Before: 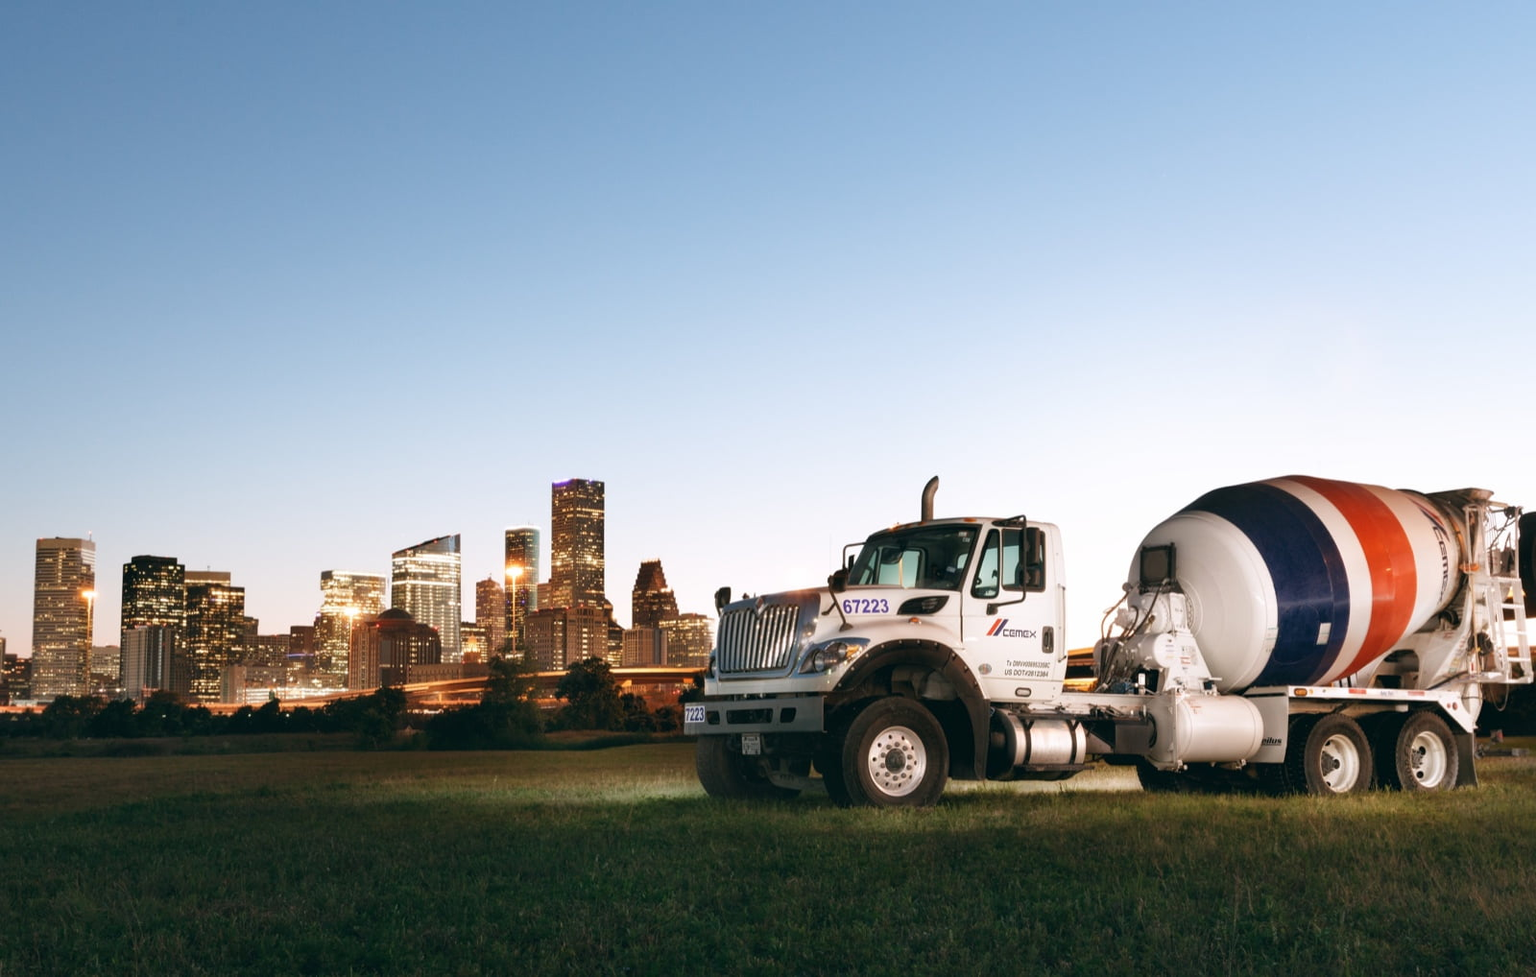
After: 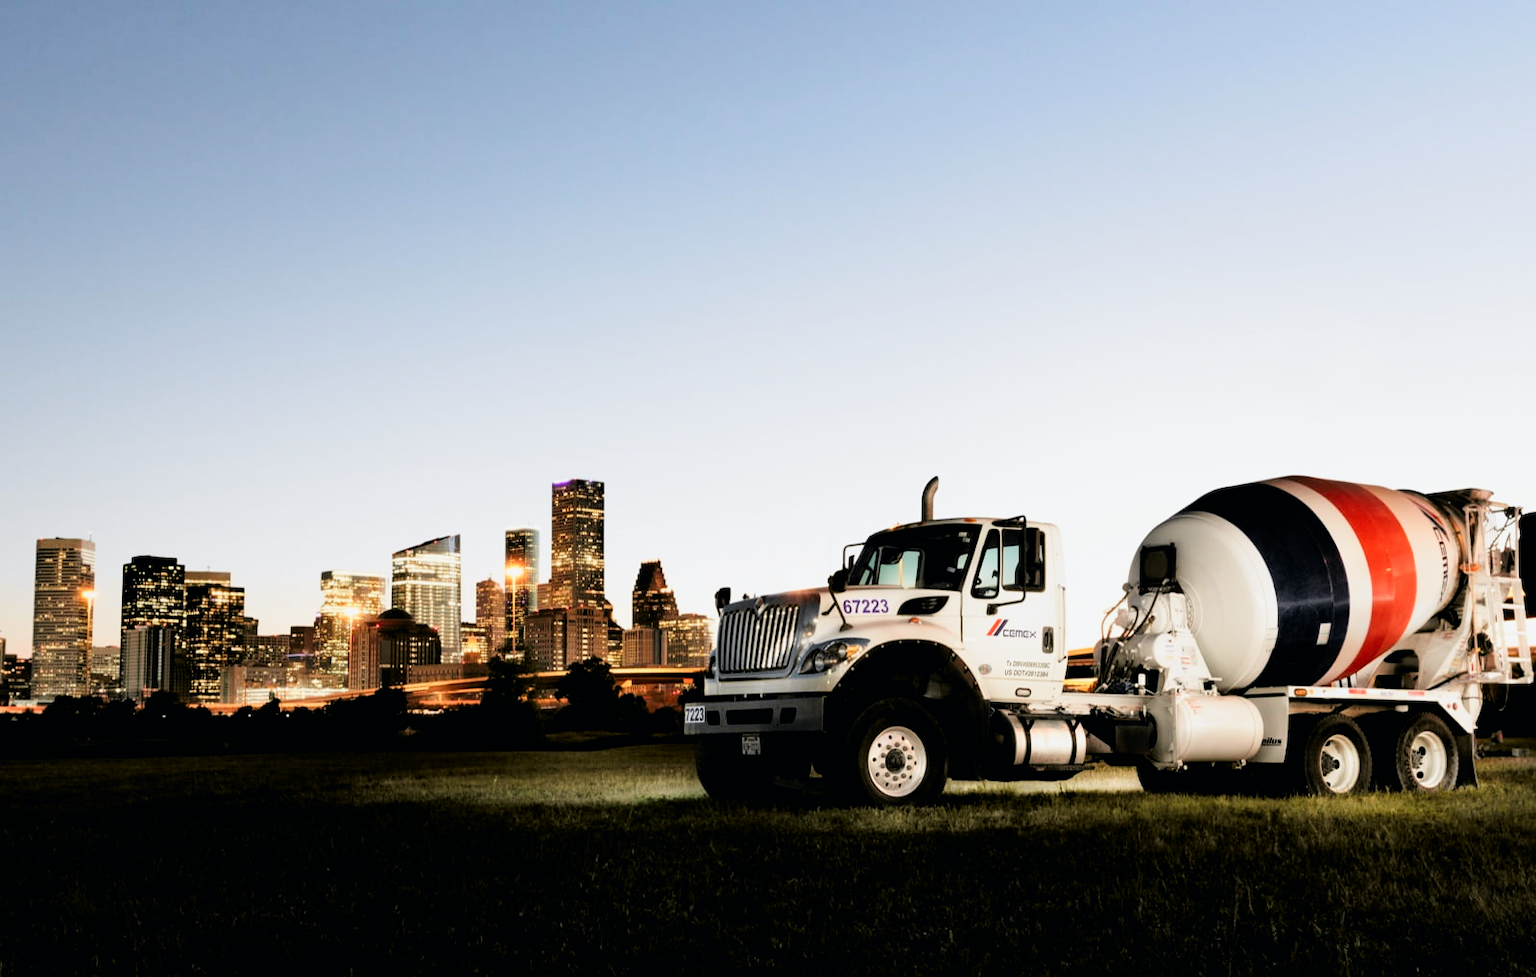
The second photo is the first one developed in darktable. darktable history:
filmic rgb: black relative exposure -3.72 EV, white relative exposure 2.77 EV, dynamic range scaling -5.32%, hardness 3.03
tone curve: curves: ch0 [(0, 0) (0.071, 0.058) (0.266, 0.268) (0.498, 0.542) (0.766, 0.807) (1, 0.983)]; ch1 [(0, 0) (0.346, 0.307) (0.408, 0.387) (0.463, 0.465) (0.482, 0.493) (0.502, 0.499) (0.517, 0.505) (0.55, 0.554) (0.597, 0.61) (0.651, 0.698) (1, 1)]; ch2 [(0, 0) (0.346, 0.34) (0.434, 0.46) (0.485, 0.494) (0.5, 0.498) (0.509, 0.517) (0.526, 0.539) (0.583, 0.603) (0.625, 0.659) (1, 1)], color space Lab, independent channels, preserve colors none
